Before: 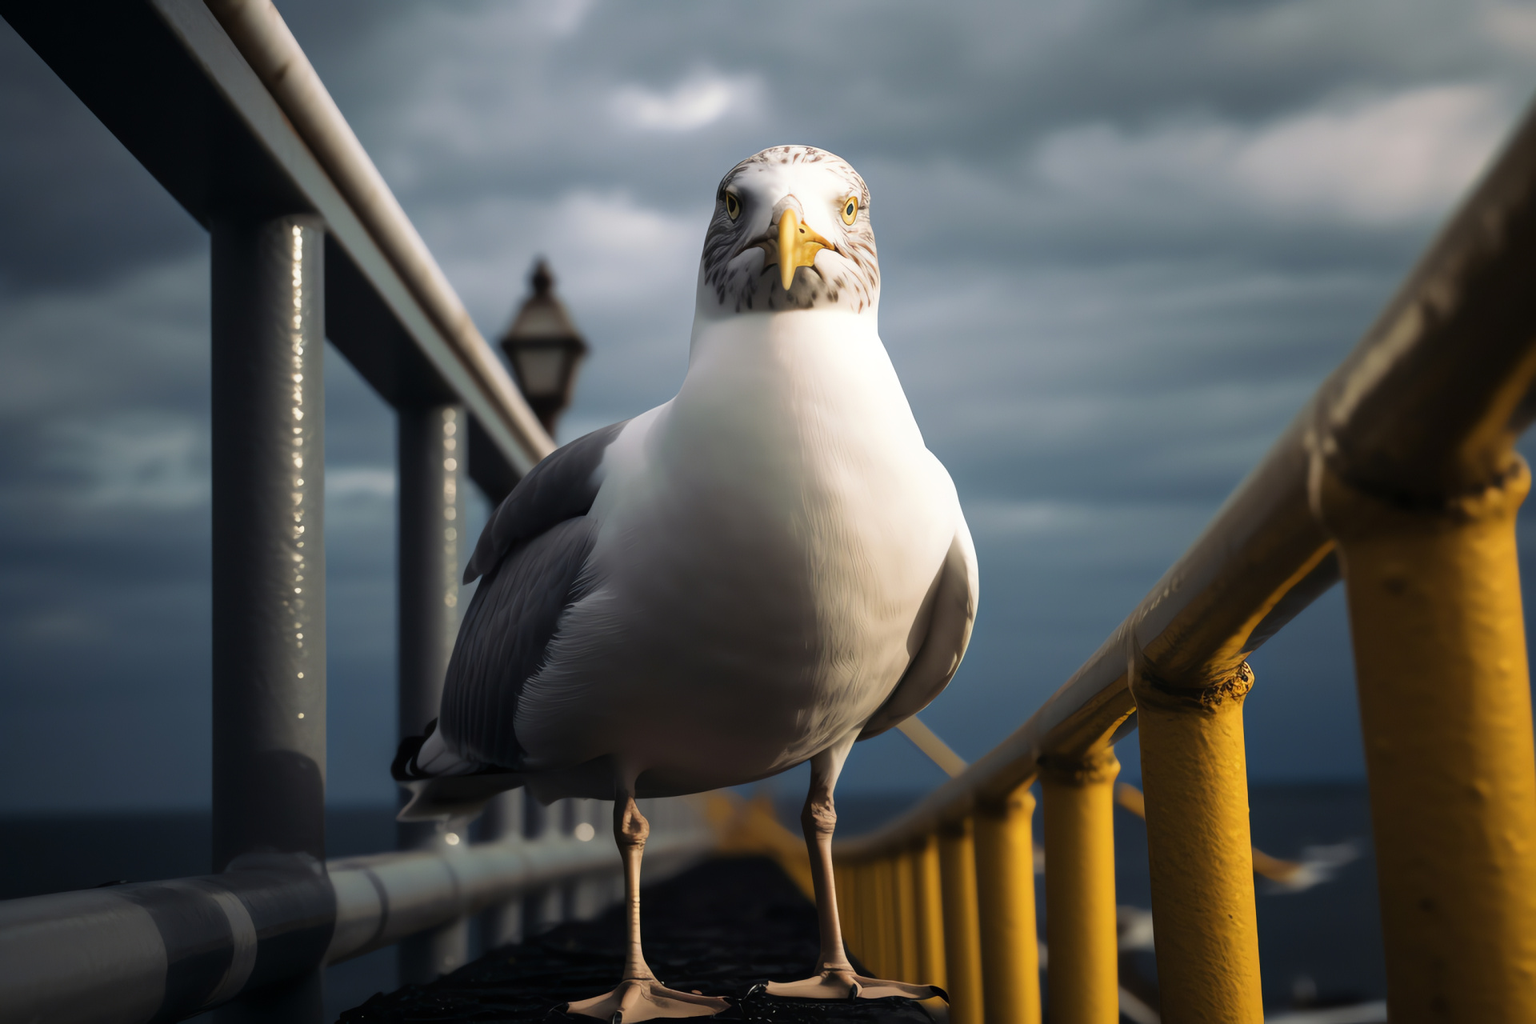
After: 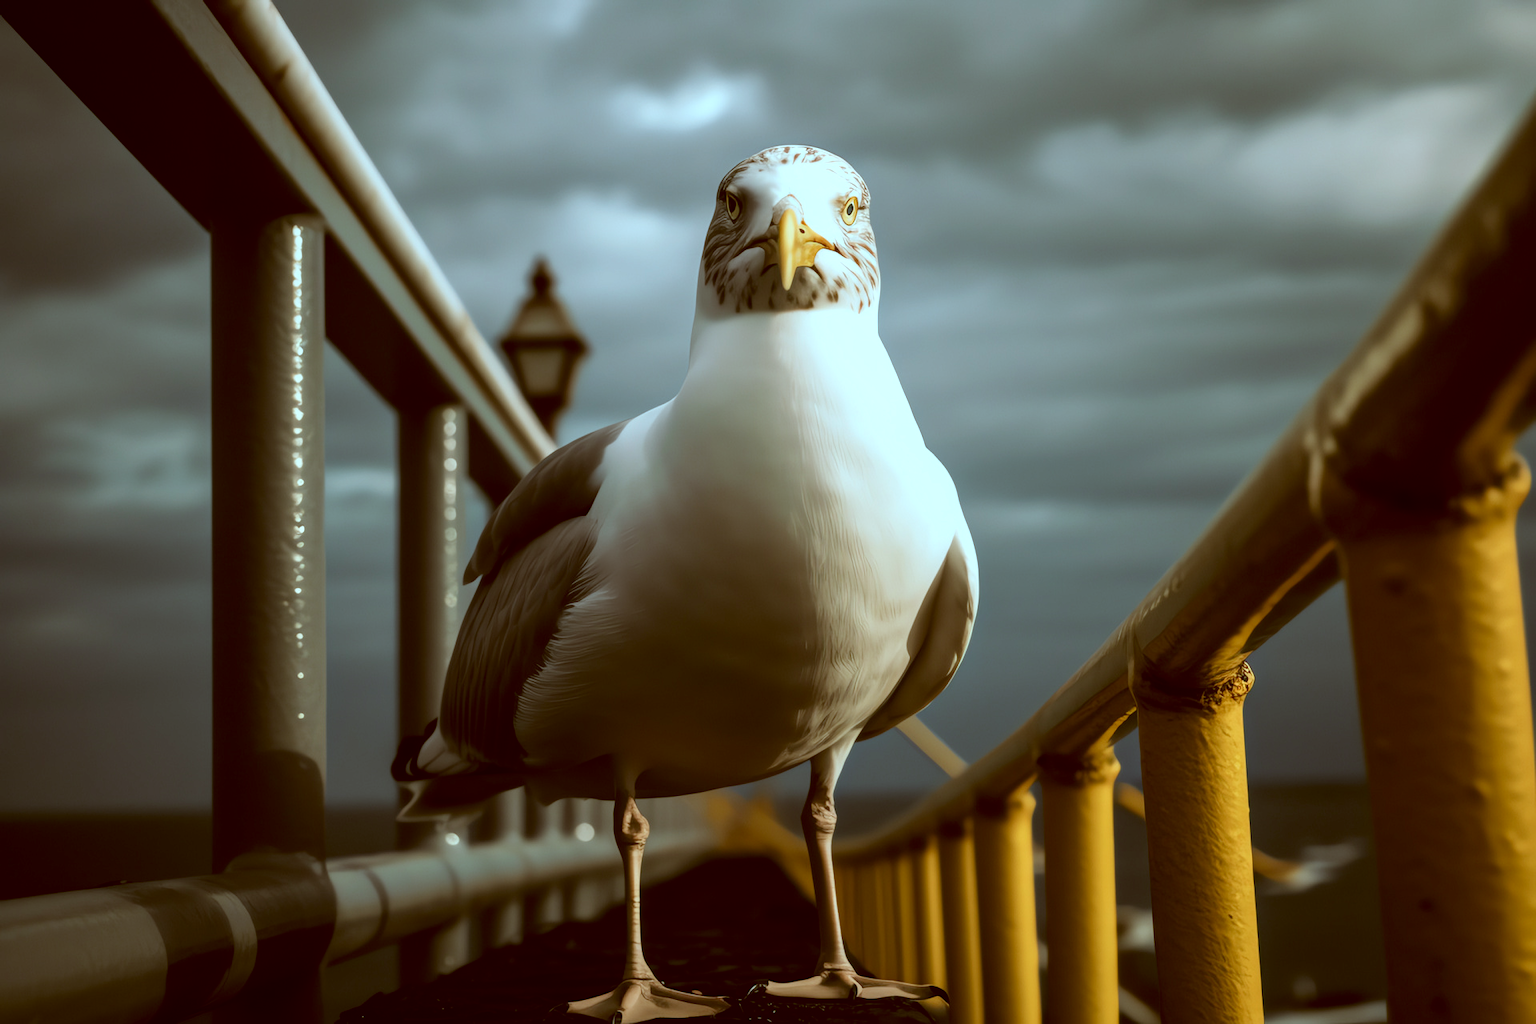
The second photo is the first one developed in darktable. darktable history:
color correction: highlights a* -14.62, highlights b* -16.22, shadows a* 10.12, shadows b* 29.4
local contrast: on, module defaults
